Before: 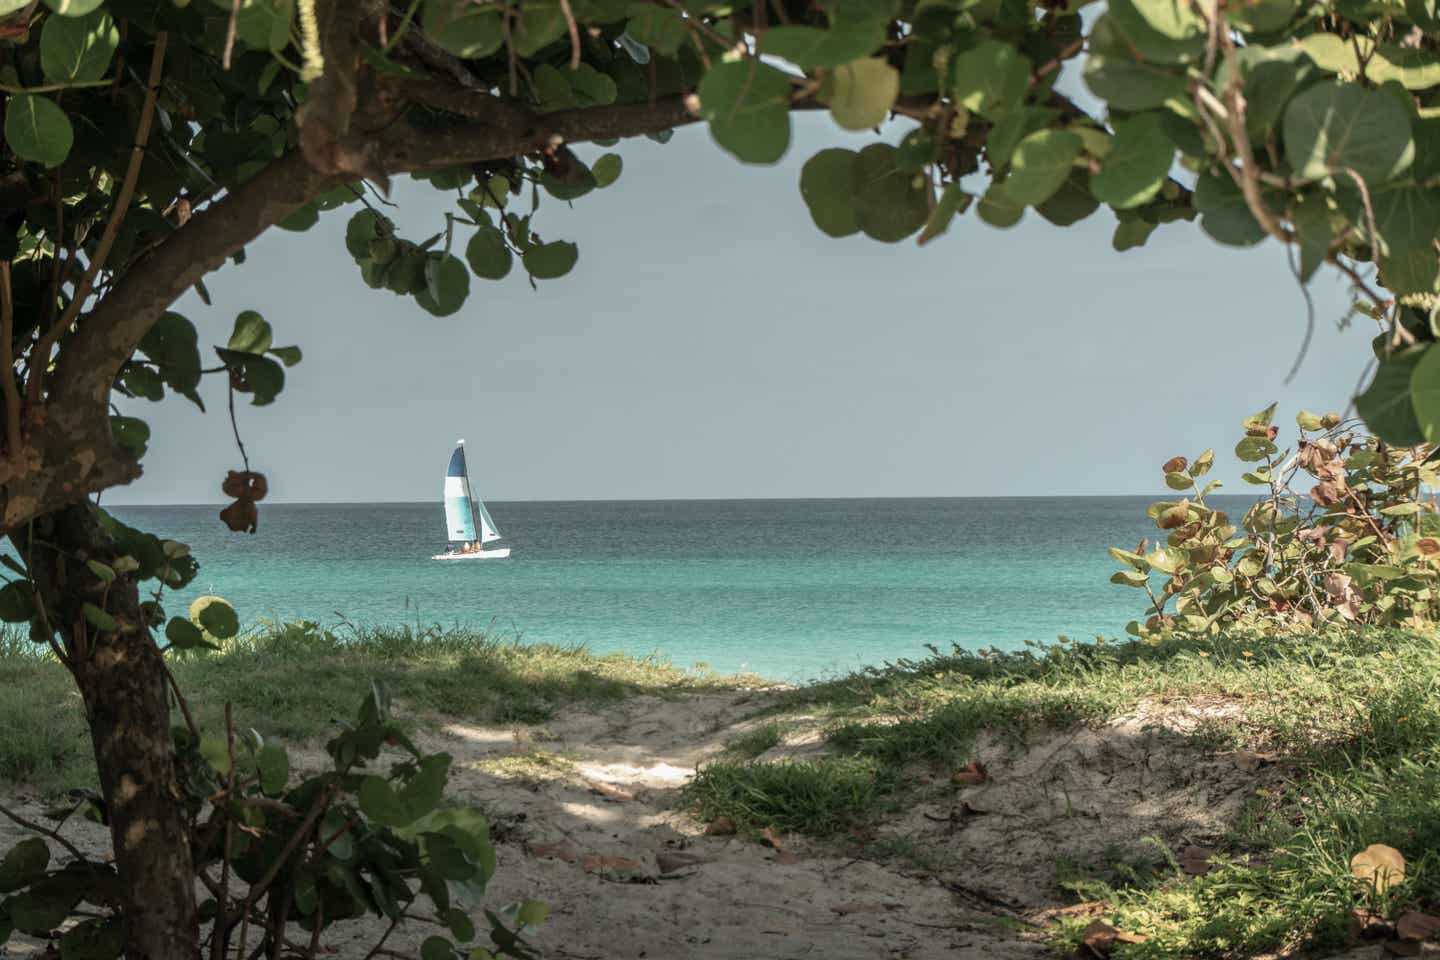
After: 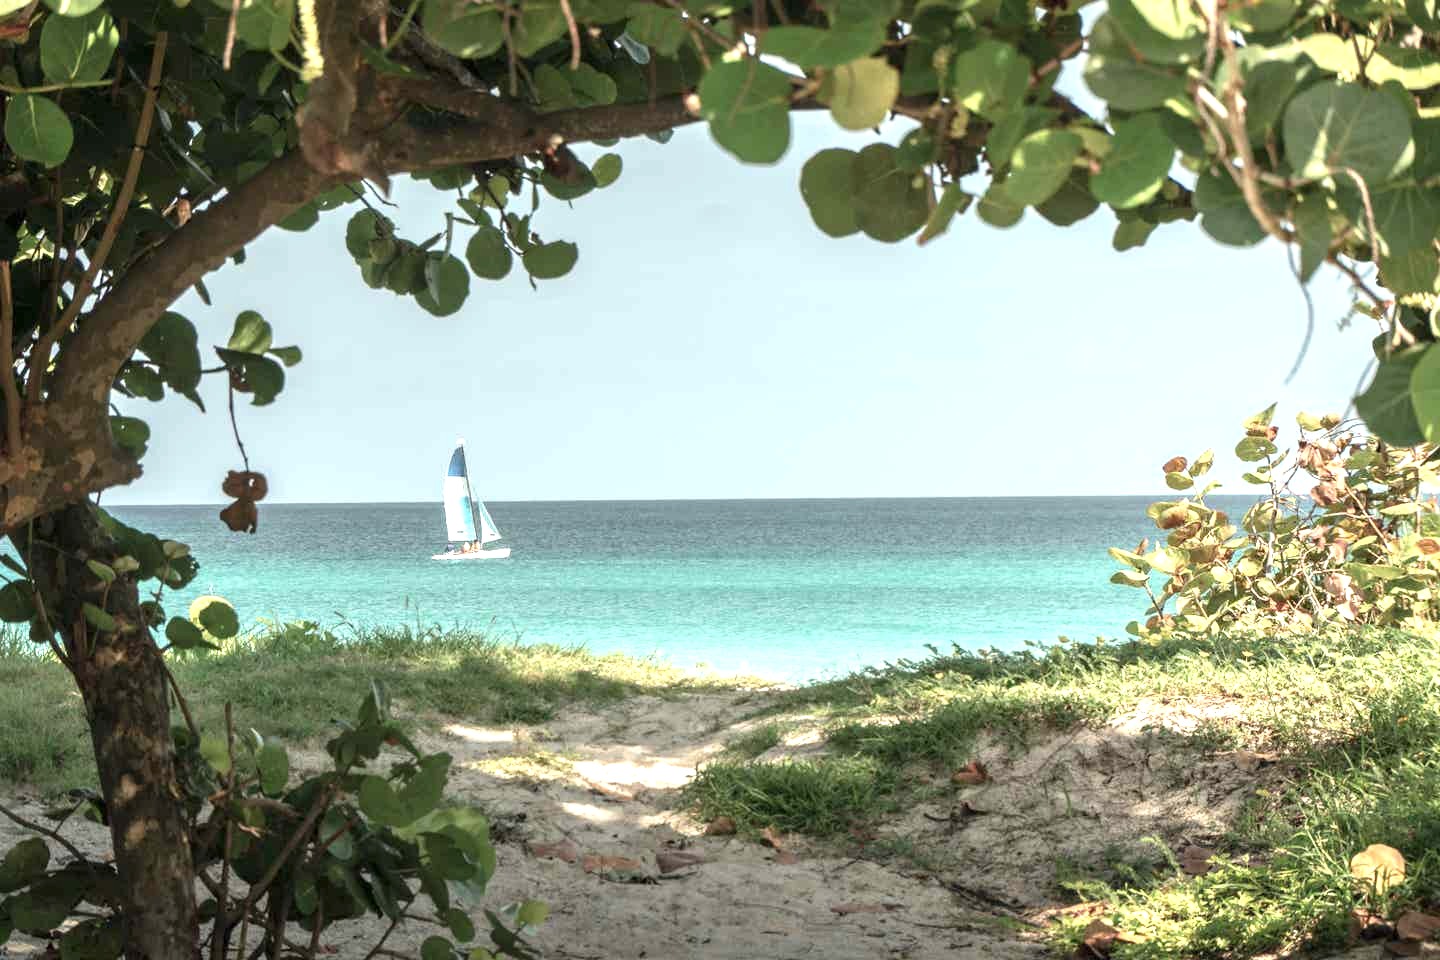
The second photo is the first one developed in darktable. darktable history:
tone equalizer: on, module defaults
exposure: exposure 1.137 EV, compensate highlight preservation false
